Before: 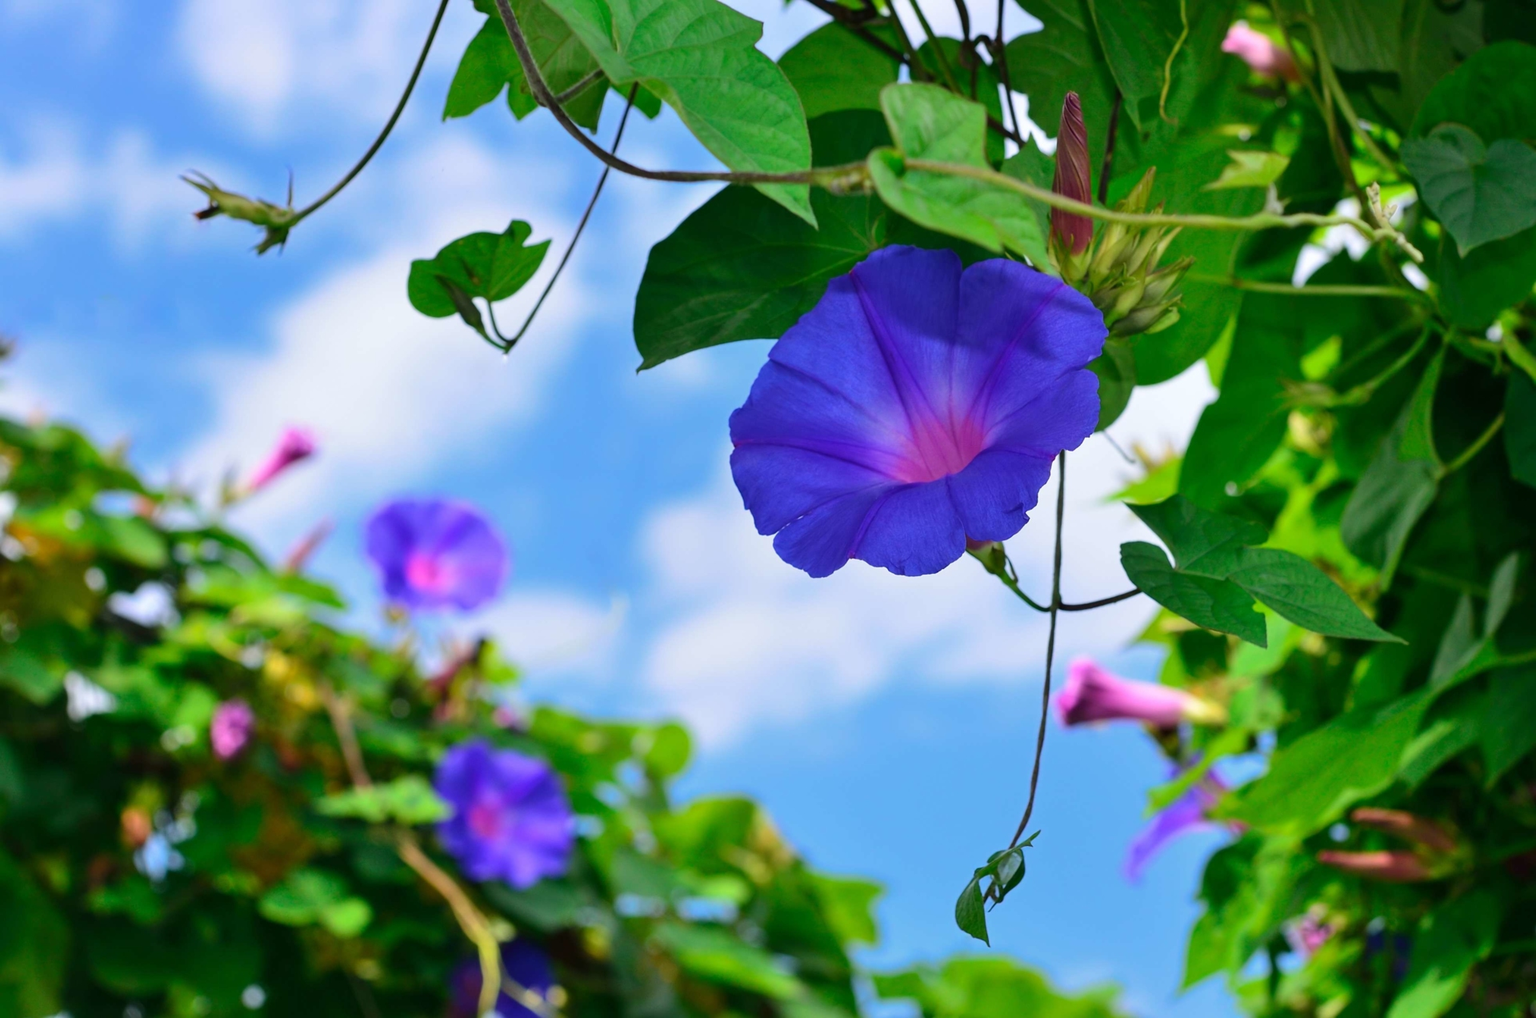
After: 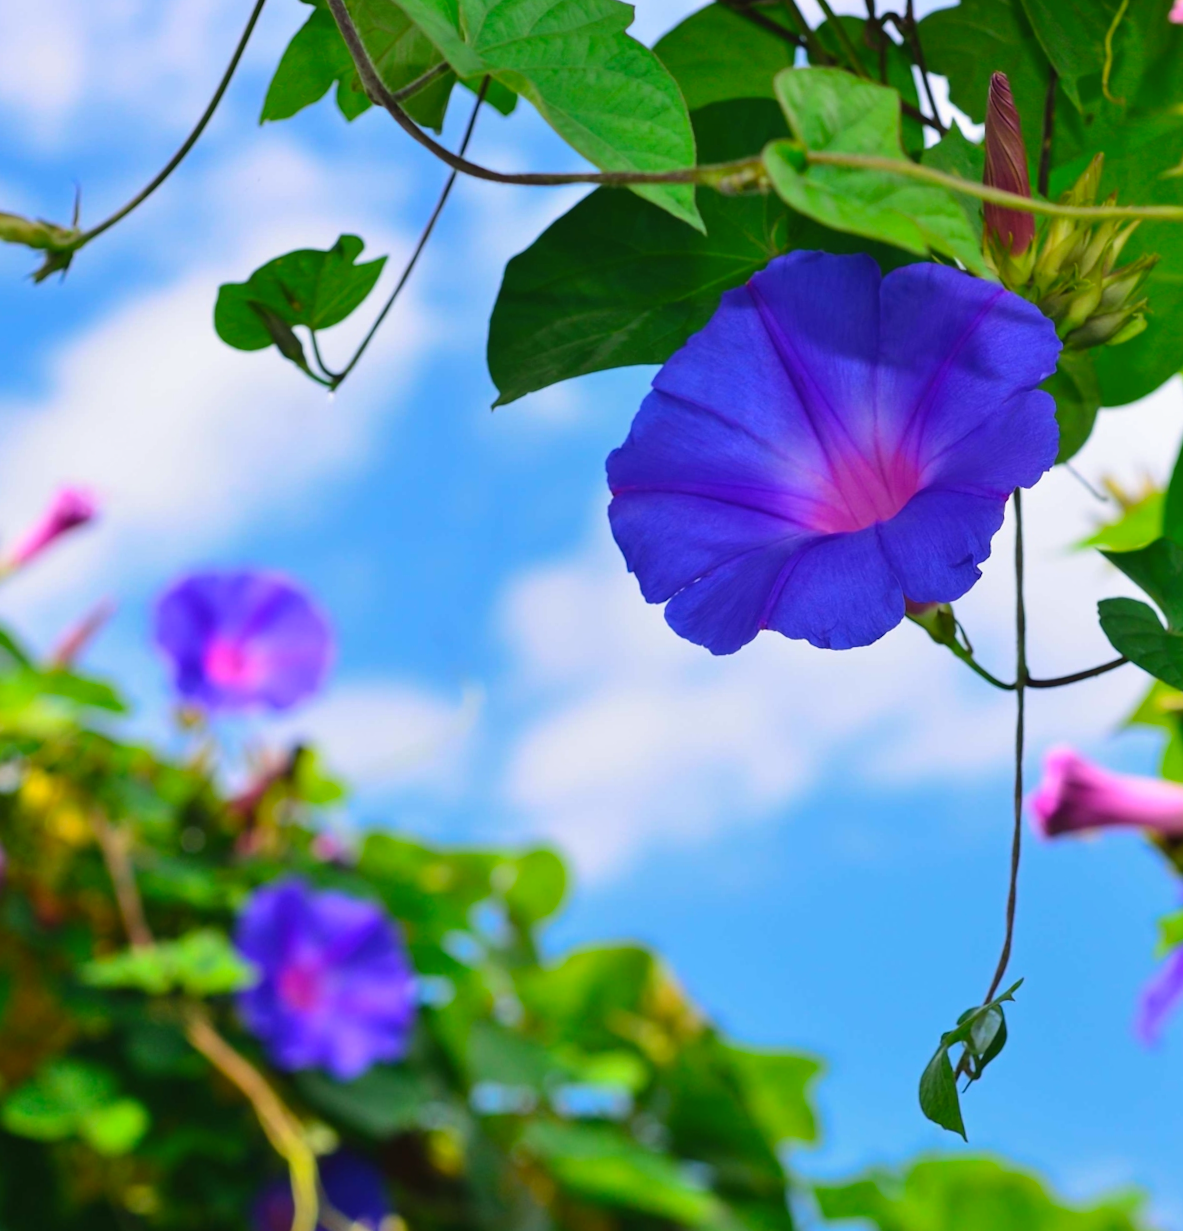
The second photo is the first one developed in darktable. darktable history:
crop and rotate: left 14.385%, right 18.948%
rotate and perspective: rotation -1.68°, lens shift (vertical) -0.146, crop left 0.049, crop right 0.912, crop top 0.032, crop bottom 0.96
color balance rgb: shadows lift › chroma 2%, shadows lift › hue 50°, power › hue 60°, highlights gain › chroma 1%, highlights gain › hue 60°, global offset › luminance 0.25%, global vibrance 30%
